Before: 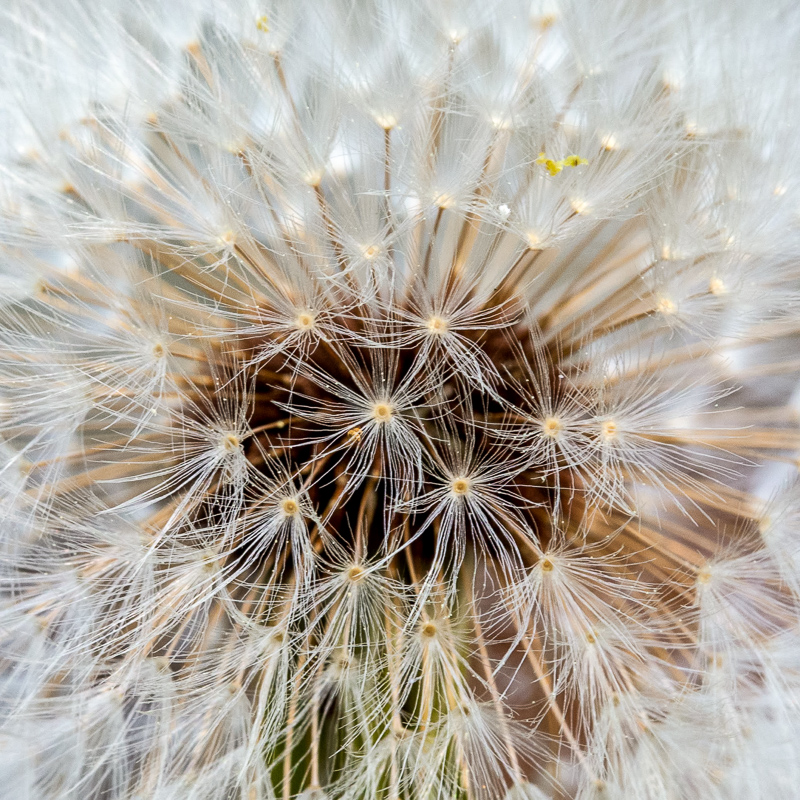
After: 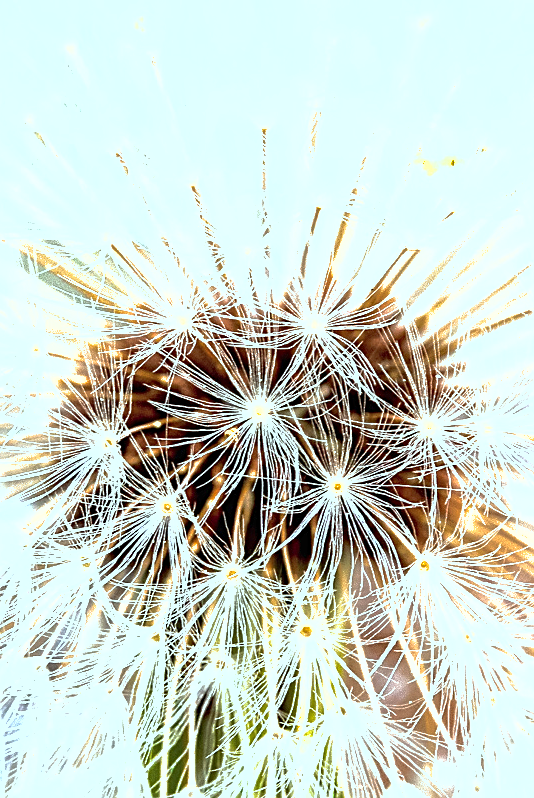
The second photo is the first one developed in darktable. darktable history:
color correction: highlights a* -10.17, highlights b* -9.88
shadows and highlights: on, module defaults
crop: left 15.396%, right 17.788%
sharpen: on, module defaults
exposure: black level correction 0, exposure 1.457 EV, compensate highlight preservation false
tone equalizer: -8 EV -0.398 EV, -7 EV -0.378 EV, -6 EV -0.315 EV, -5 EV -0.24 EV, -3 EV 0.204 EV, -2 EV 0.347 EV, -1 EV 0.365 EV, +0 EV 0.417 EV, edges refinement/feathering 500, mask exposure compensation -1.57 EV, preserve details no
